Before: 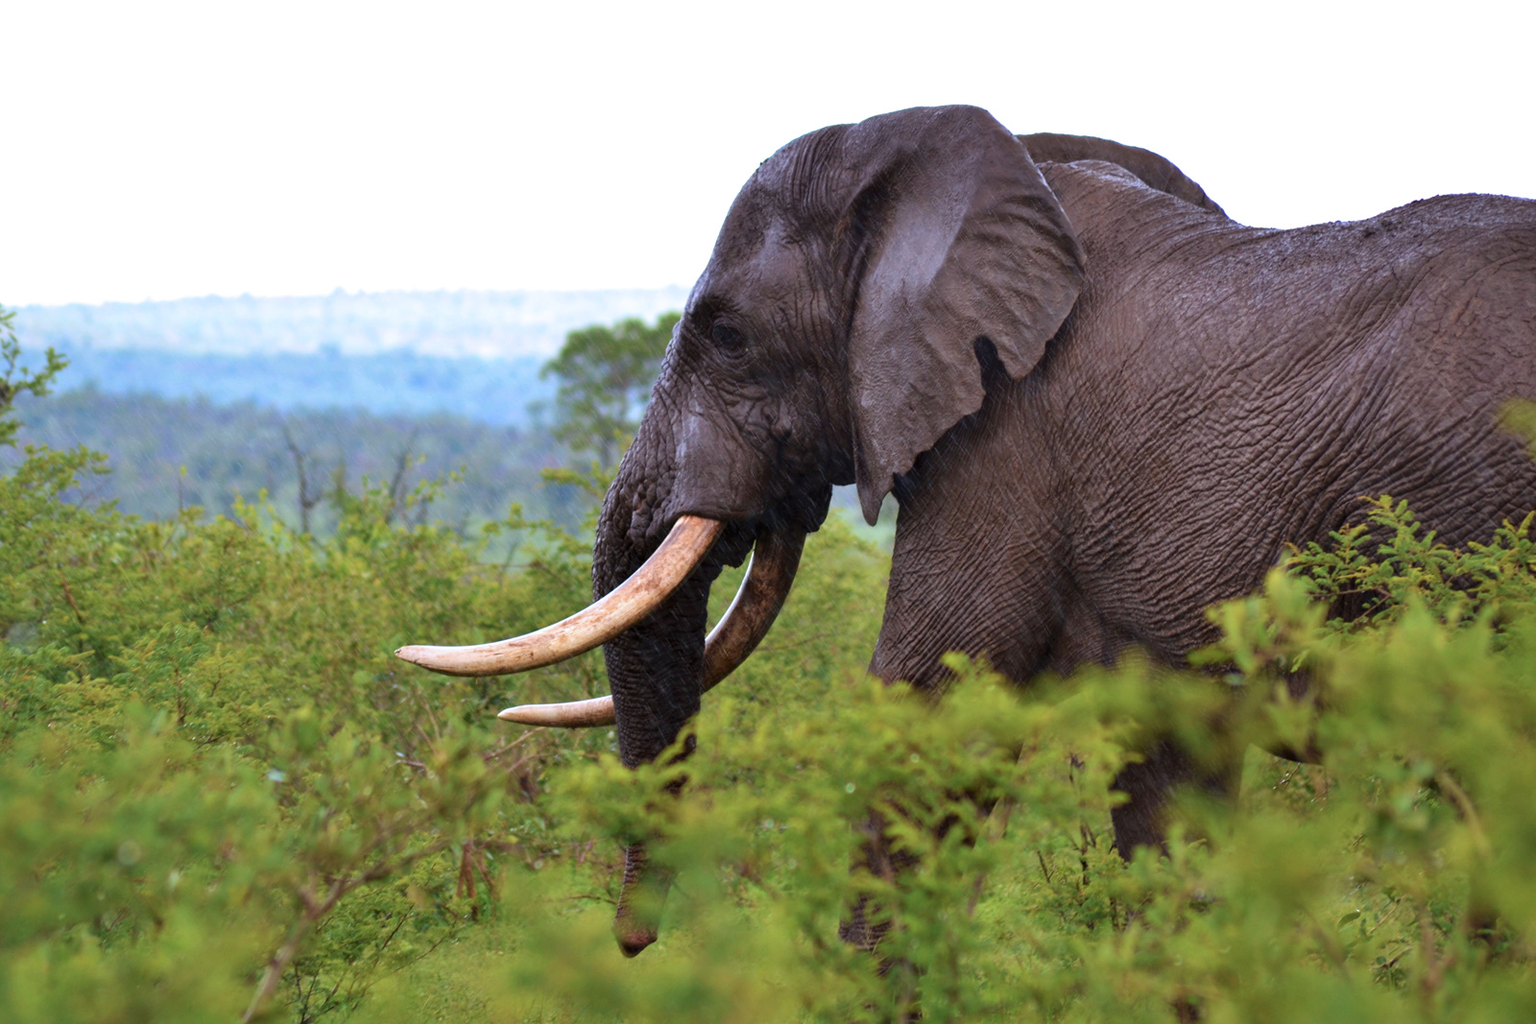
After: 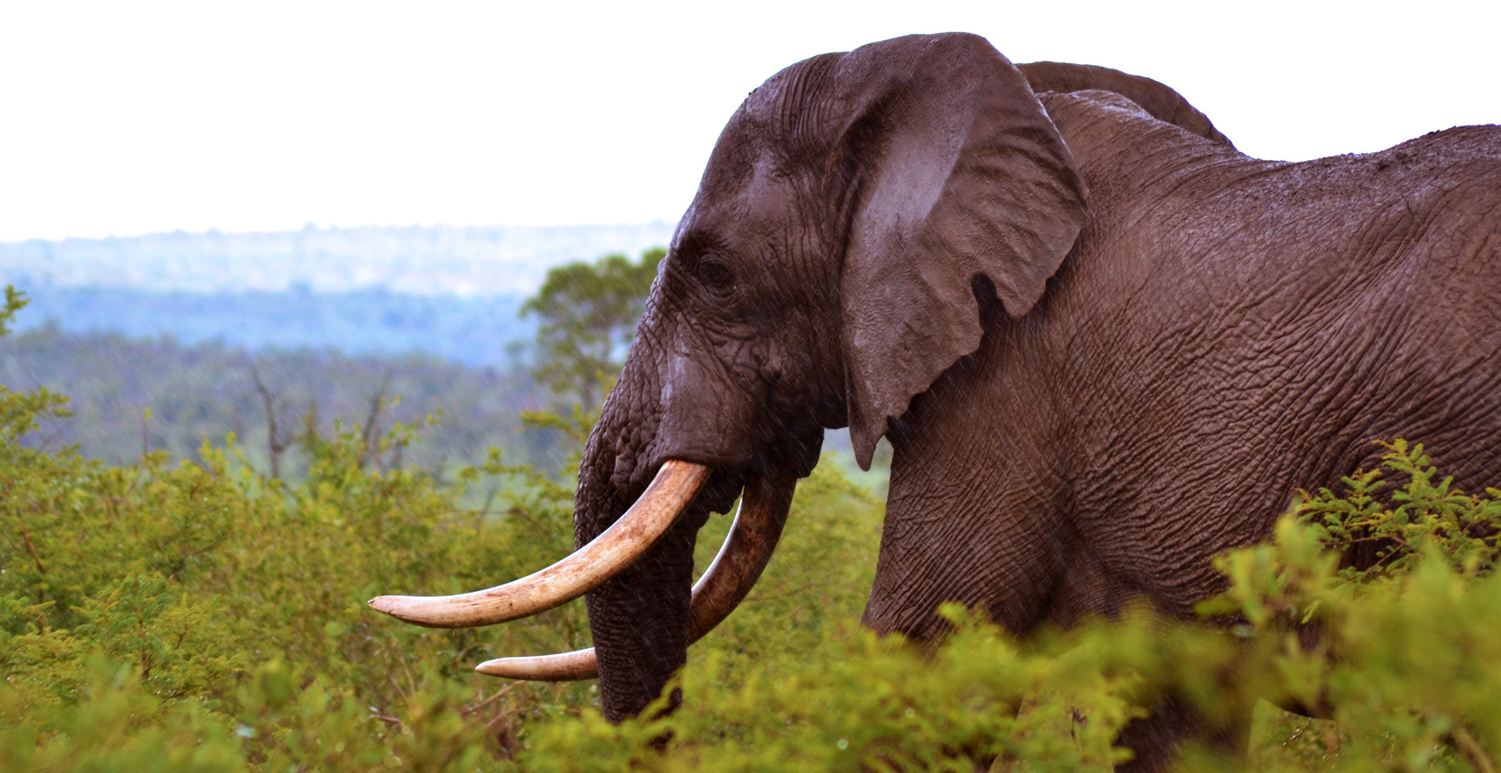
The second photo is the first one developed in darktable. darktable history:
rgb levels: mode RGB, independent channels, levels [[0, 0.5, 1], [0, 0.521, 1], [0, 0.536, 1]]
crop: left 2.737%, top 7.287%, right 3.421%, bottom 20.179%
